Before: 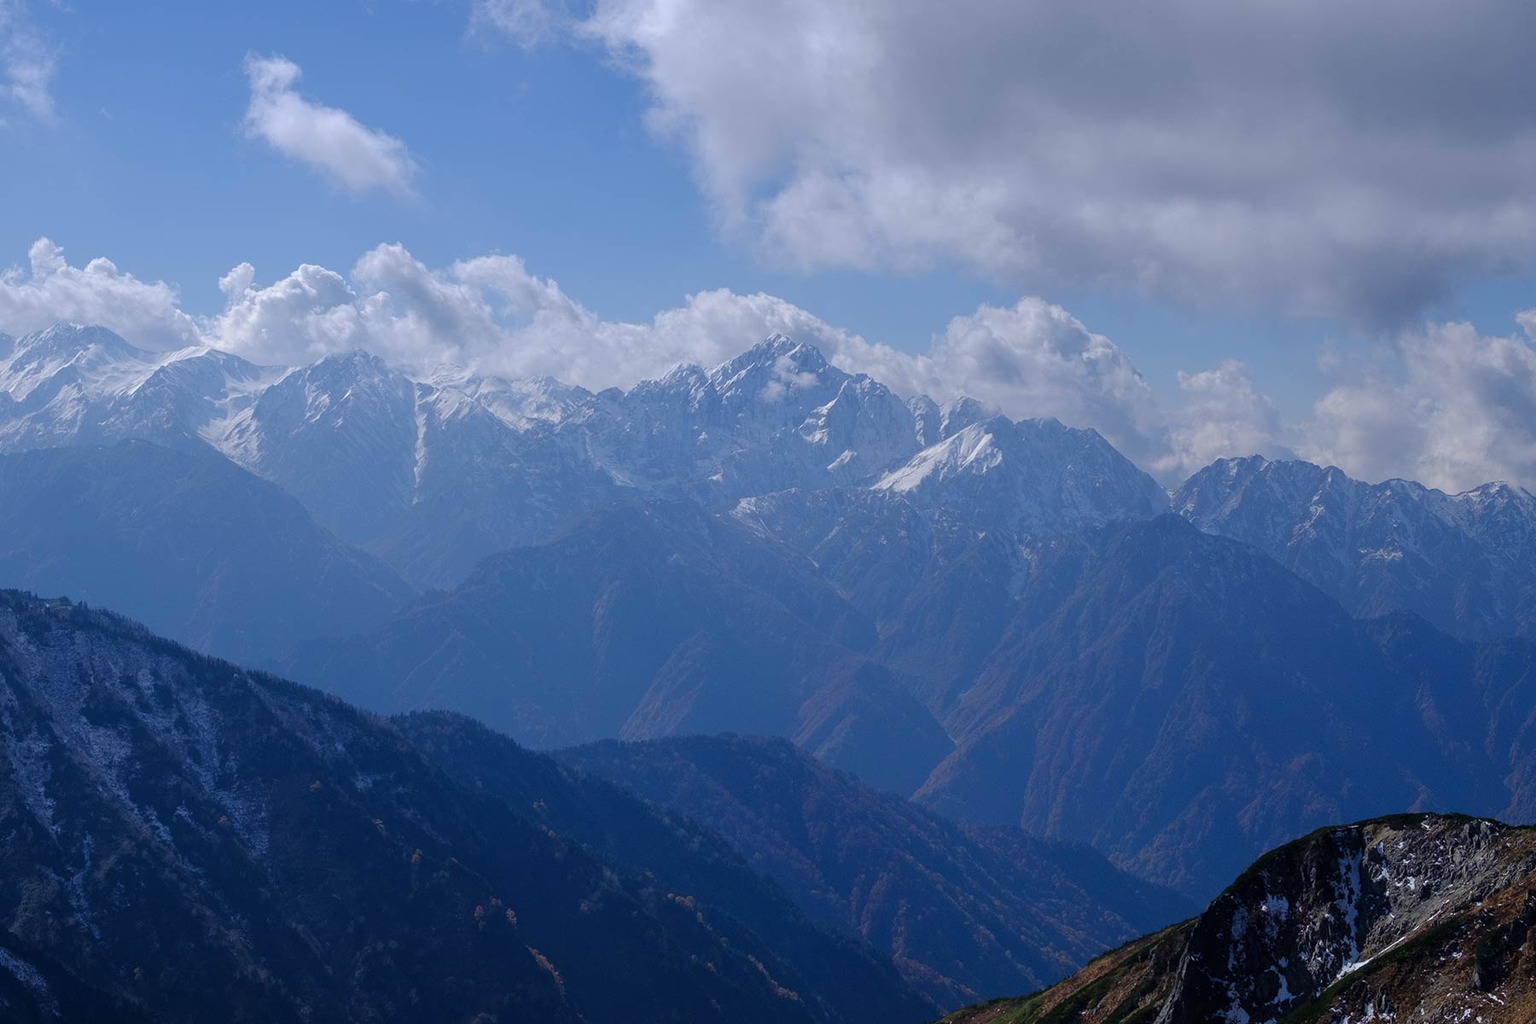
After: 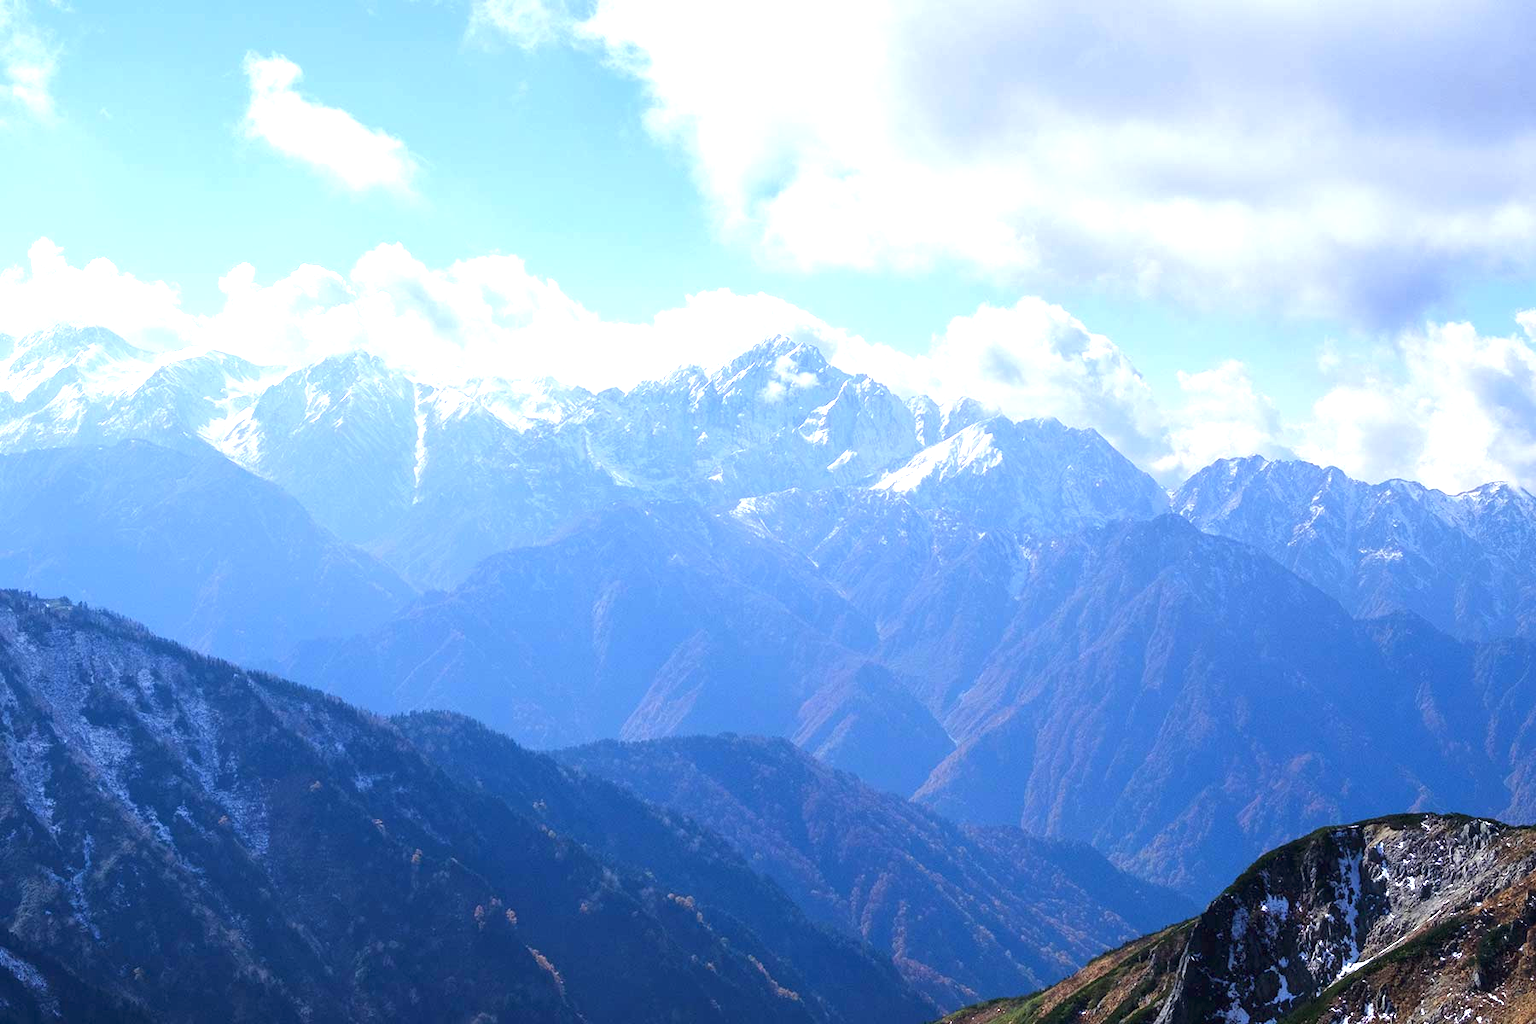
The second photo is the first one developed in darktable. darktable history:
exposure: black level correction 0, exposure 1.68 EV, compensate exposure bias true, compensate highlight preservation false
